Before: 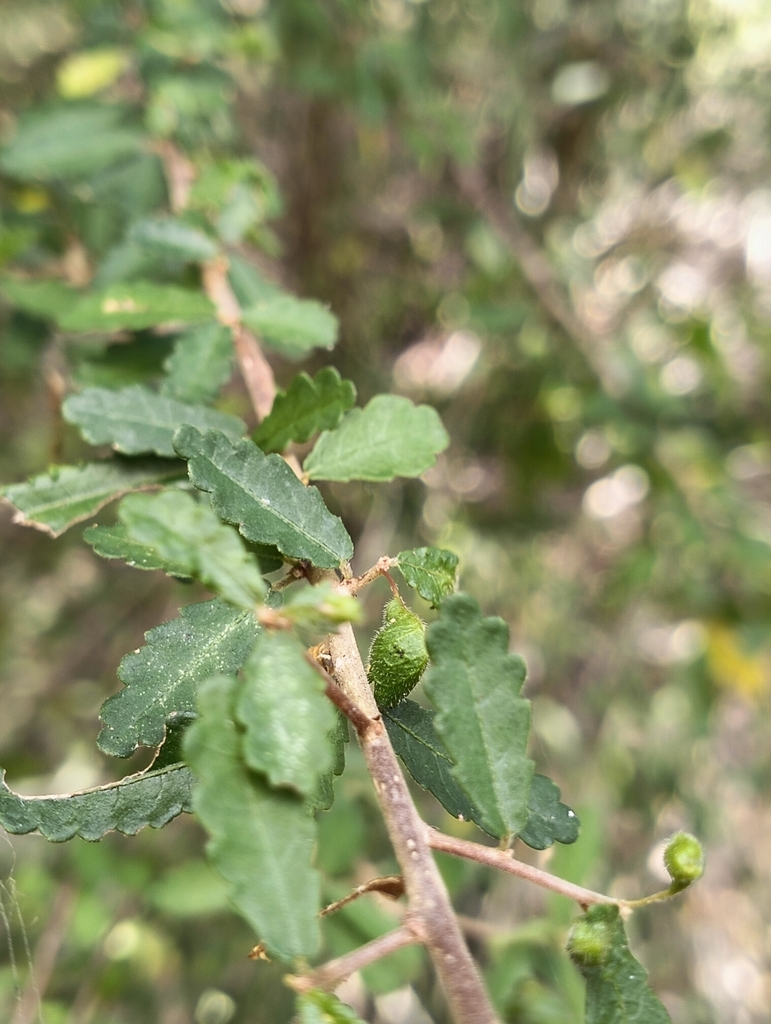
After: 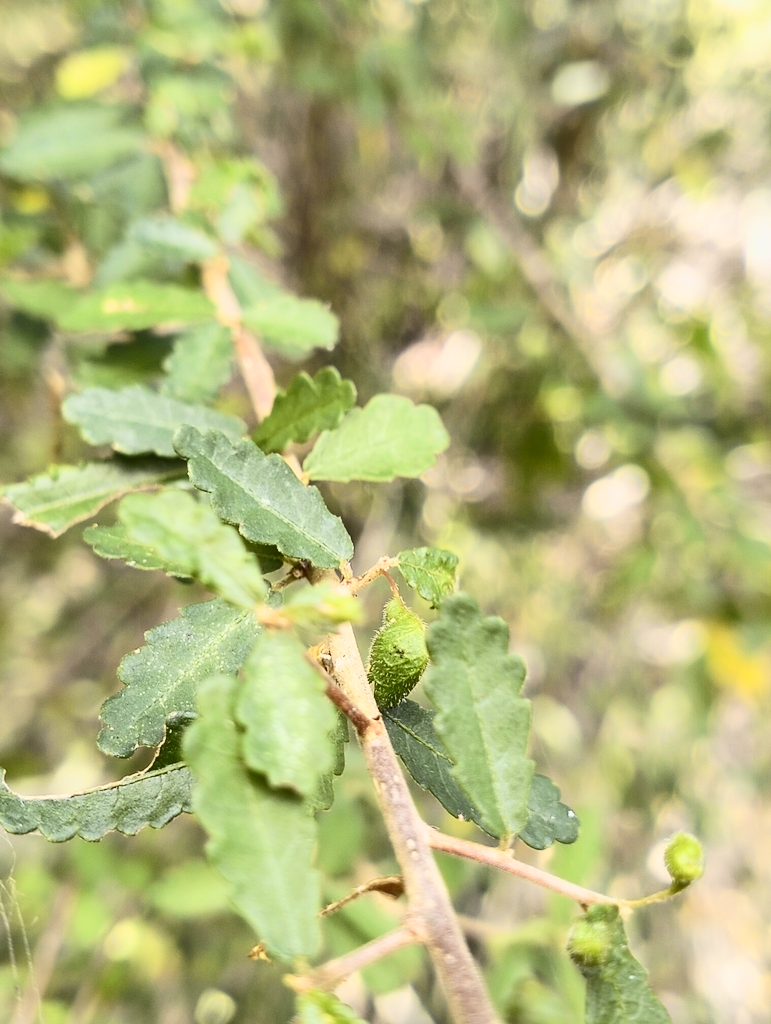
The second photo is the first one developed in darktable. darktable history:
tone curve: curves: ch0 [(0, 0.029) (0.071, 0.087) (0.223, 0.265) (0.447, 0.605) (0.654, 0.823) (0.861, 0.943) (1, 0.981)]; ch1 [(0, 0) (0.353, 0.344) (0.447, 0.449) (0.502, 0.501) (0.547, 0.54) (0.57, 0.582) (0.608, 0.608) (0.618, 0.631) (0.657, 0.699) (1, 1)]; ch2 [(0, 0) (0.34, 0.314) (0.456, 0.456) (0.5, 0.503) (0.528, 0.54) (0.557, 0.577) (0.589, 0.626) (1, 1)], color space Lab, independent channels, preserve colors none
